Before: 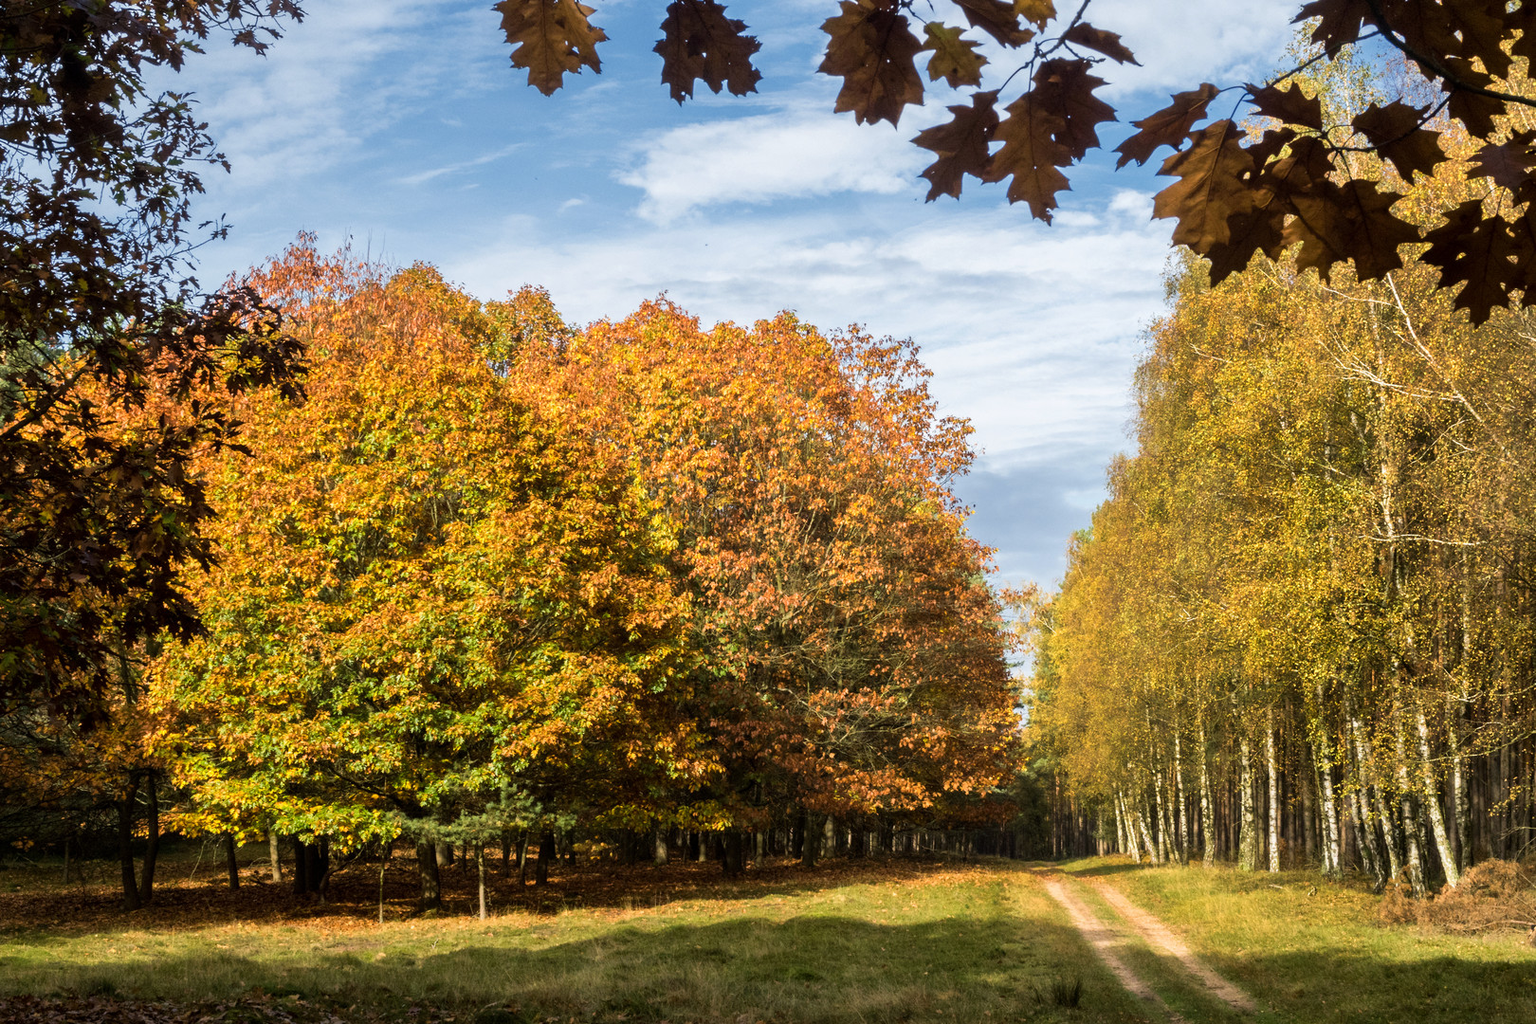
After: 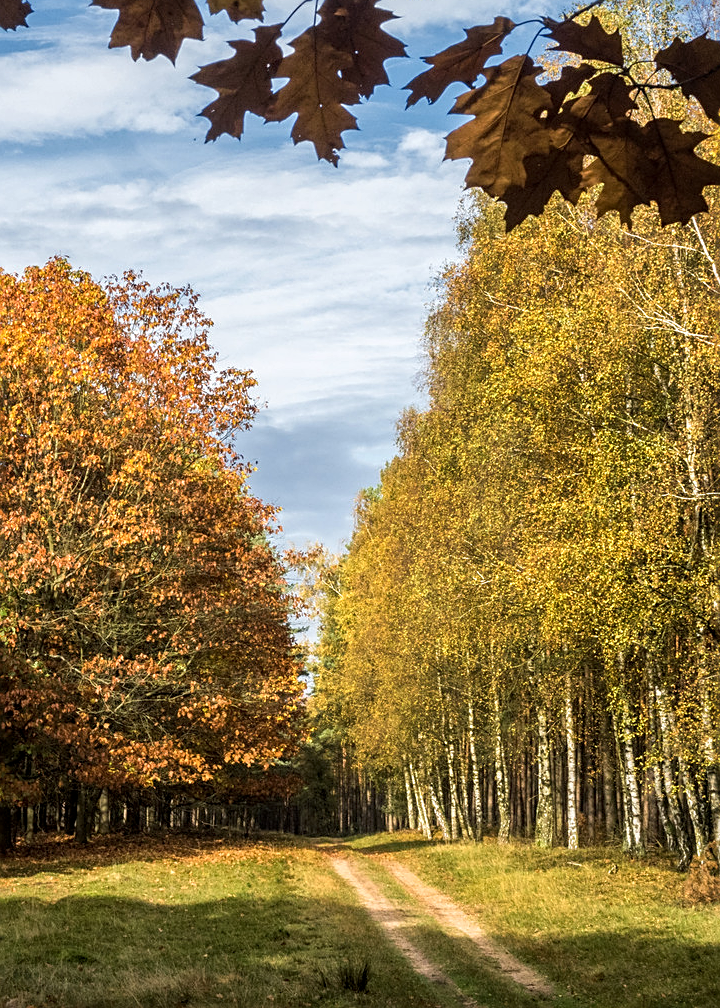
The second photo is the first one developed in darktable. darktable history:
crop: left 47.628%, top 6.643%, right 7.874%
sharpen: on, module defaults
local contrast: on, module defaults
